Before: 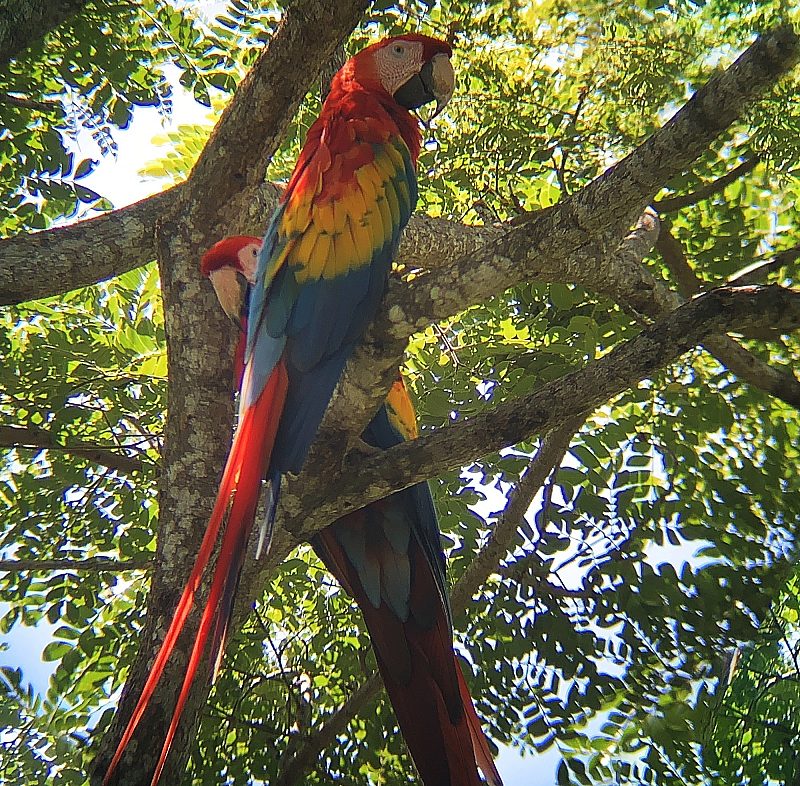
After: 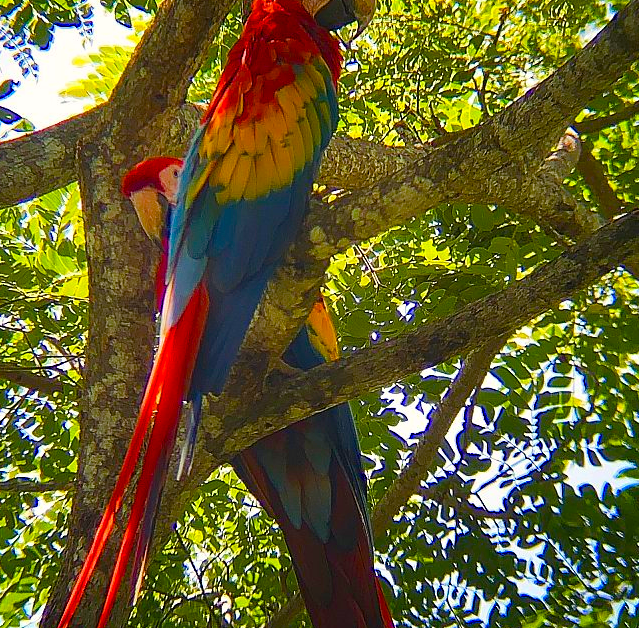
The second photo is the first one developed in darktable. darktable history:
crop and rotate: left 10.071%, top 10.071%, right 10.02%, bottom 10.02%
color balance rgb: linear chroma grading › global chroma 18.9%, perceptual saturation grading › global saturation 20%, perceptual saturation grading › highlights -25%, perceptual saturation grading › shadows 50%, global vibrance 18.93%
tone equalizer: on, module defaults
color correction: highlights a* 0.816, highlights b* 2.78, saturation 1.1
